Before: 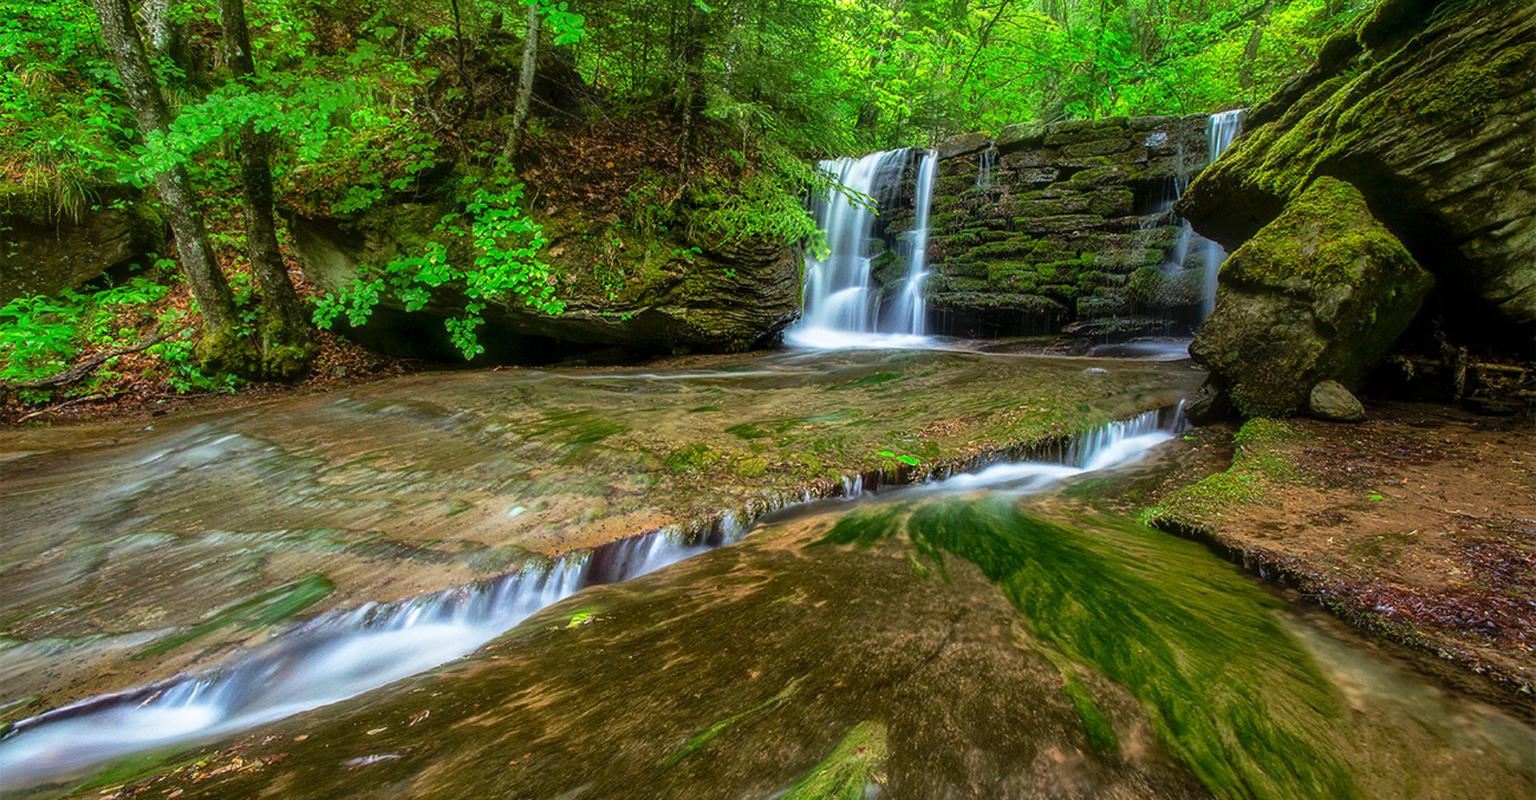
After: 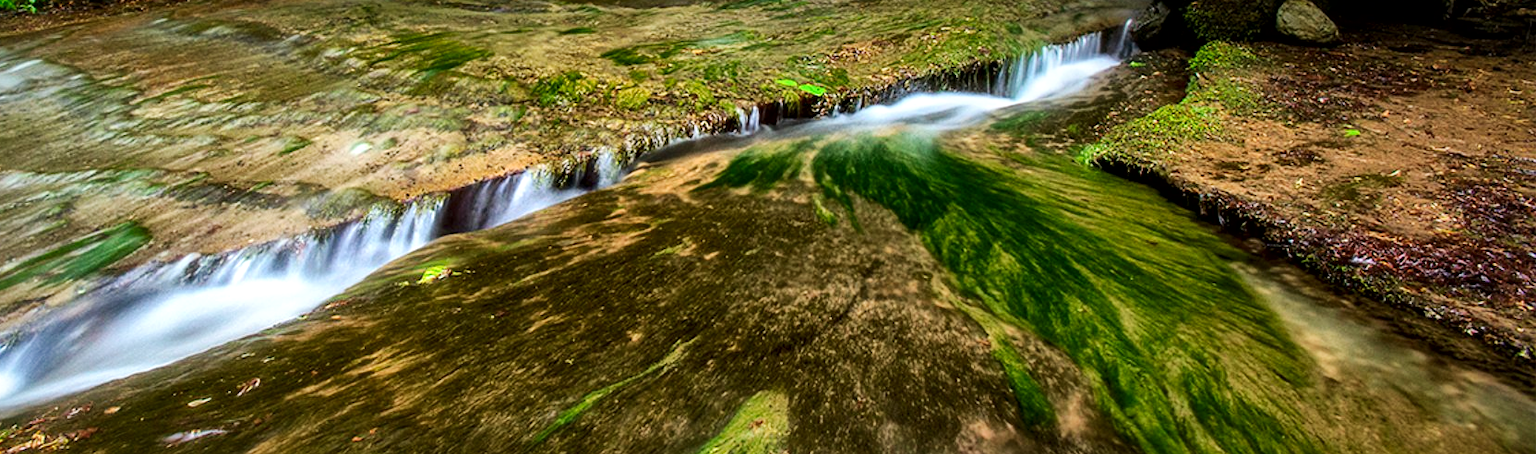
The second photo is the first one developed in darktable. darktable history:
exposure: compensate highlight preservation false
crop and rotate: left 13.297%, top 47.839%, bottom 2.915%
local contrast: mode bilateral grid, contrast 99, coarseness 99, detail 165%, midtone range 0.2
tone curve: curves: ch0 [(0, 0.01) (0.037, 0.032) (0.131, 0.108) (0.275, 0.258) (0.483, 0.512) (0.61, 0.661) (0.696, 0.742) (0.792, 0.834) (0.911, 0.936) (0.997, 0.995)]; ch1 [(0, 0) (0.308, 0.29) (0.425, 0.411) (0.503, 0.502) (0.551, 0.563) (0.683, 0.706) (0.746, 0.77) (1, 1)]; ch2 [(0, 0) (0.246, 0.233) (0.36, 0.352) (0.415, 0.415) (0.485, 0.487) (0.502, 0.502) (0.525, 0.523) (0.545, 0.552) (0.587, 0.6) (0.636, 0.652) (0.711, 0.729) (0.845, 0.855) (0.998, 0.977)], preserve colors none
